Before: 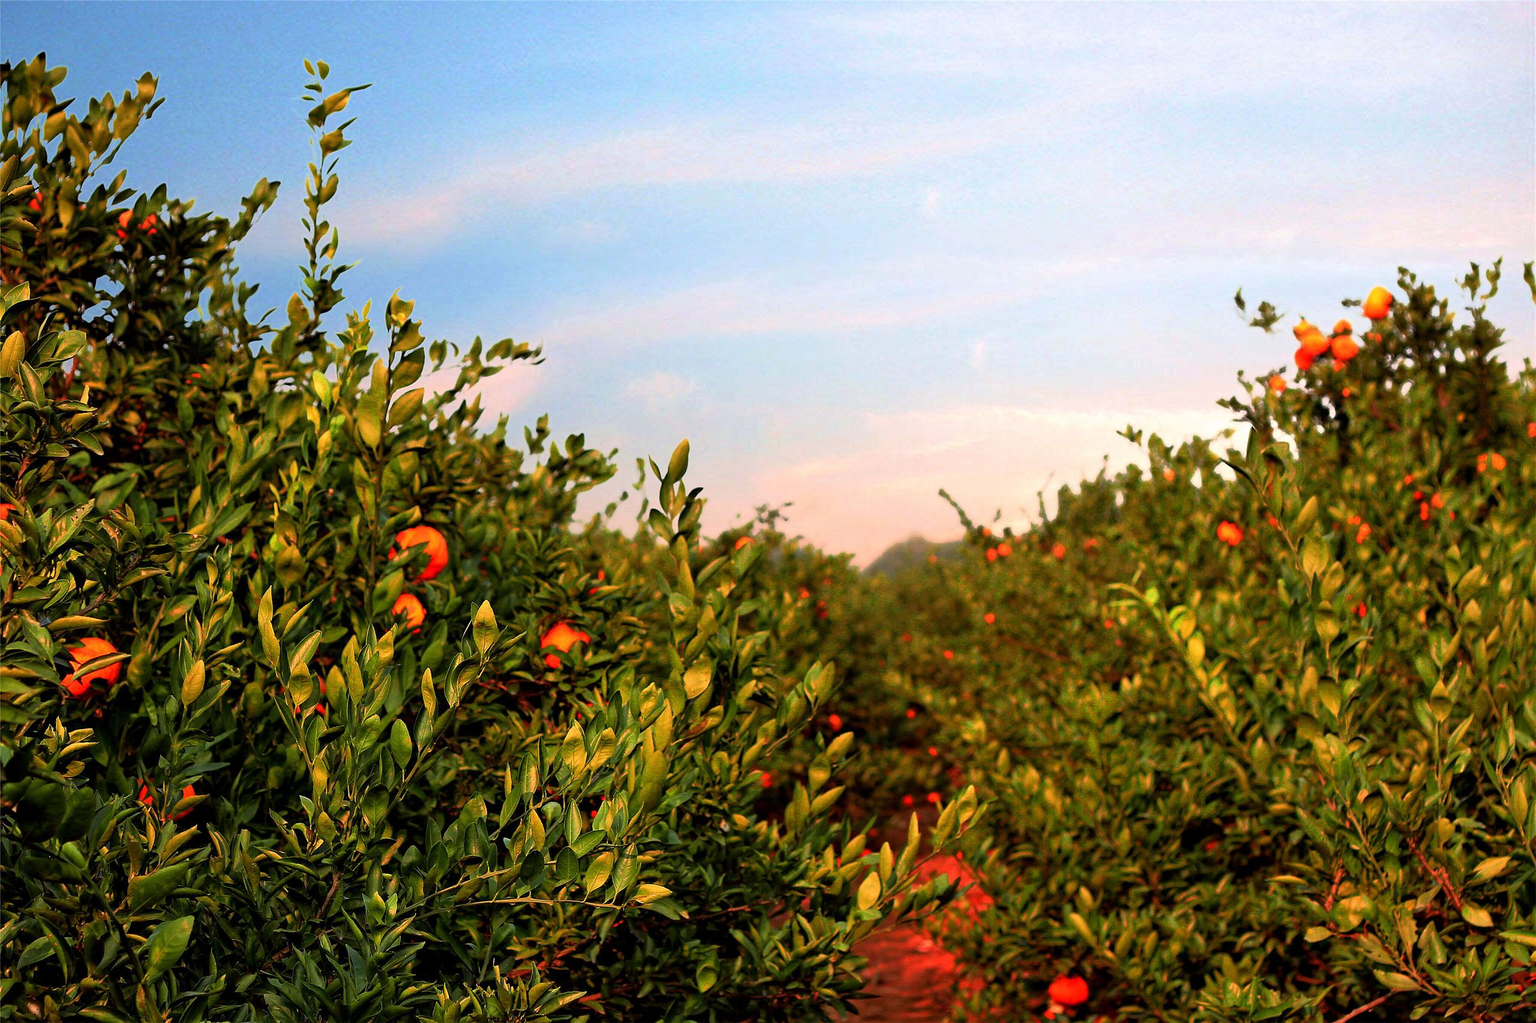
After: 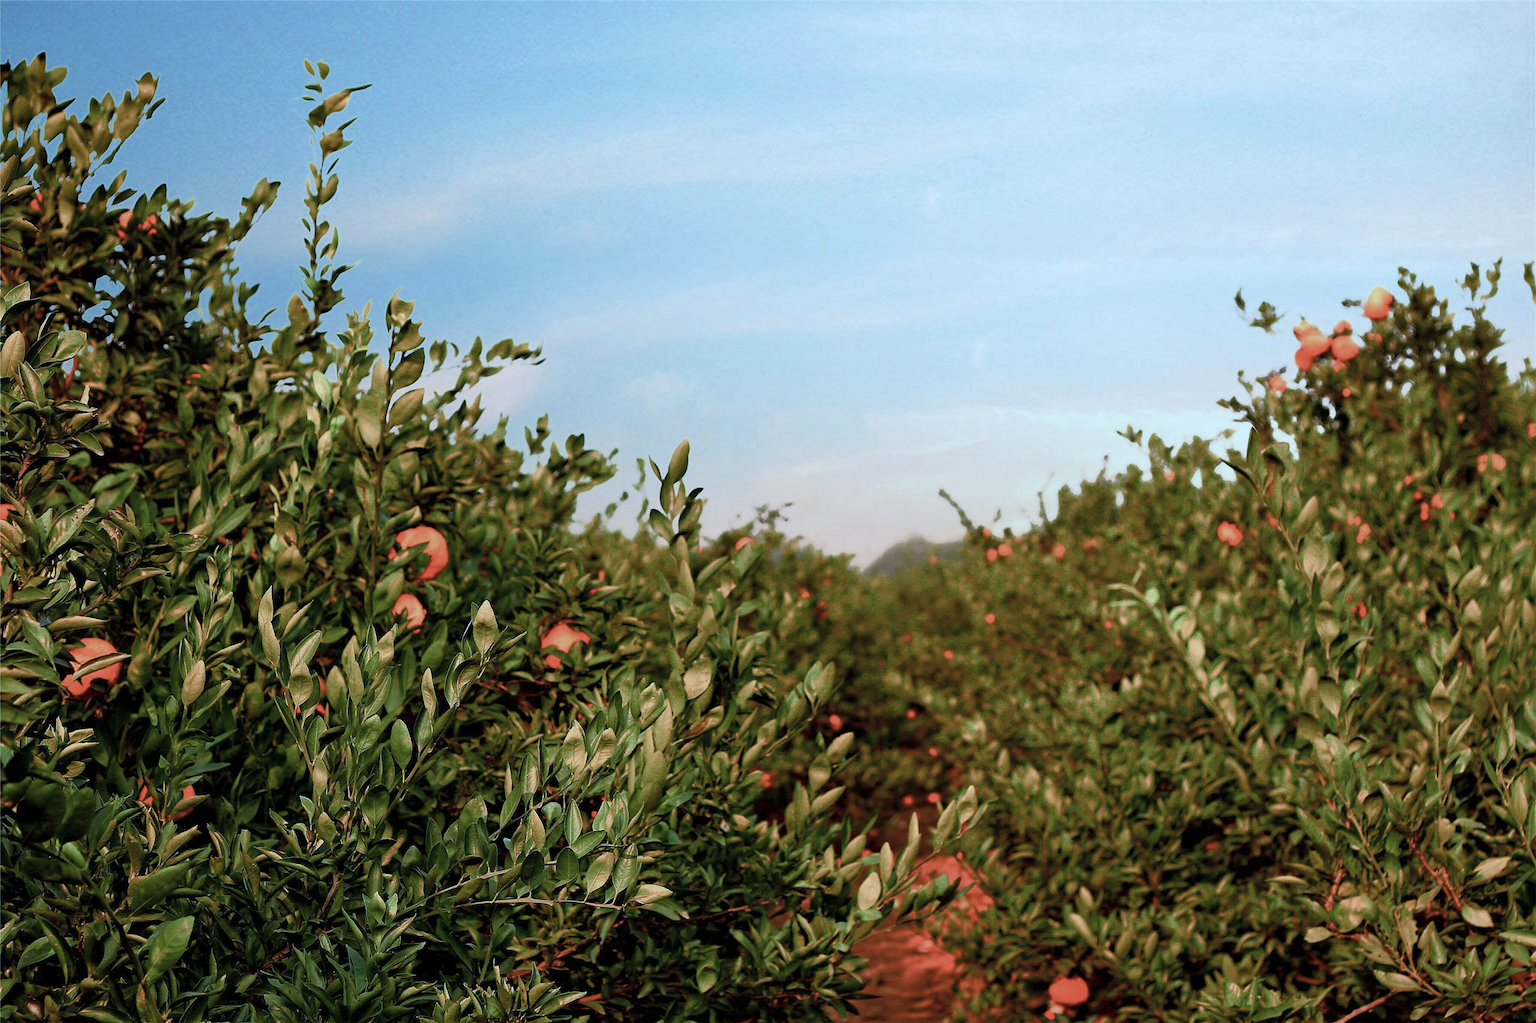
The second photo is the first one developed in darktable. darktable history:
color correction: highlights a* -12.64, highlights b* -18.1, saturation 0.7
color balance rgb: shadows lift › chroma 1%, shadows lift › hue 113°, highlights gain › chroma 0.2%, highlights gain › hue 333°, perceptual saturation grading › global saturation 20%, perceptual saturation grading › highlights -50%, perceptual saturation grading › shadows 25%, contrast -10%
